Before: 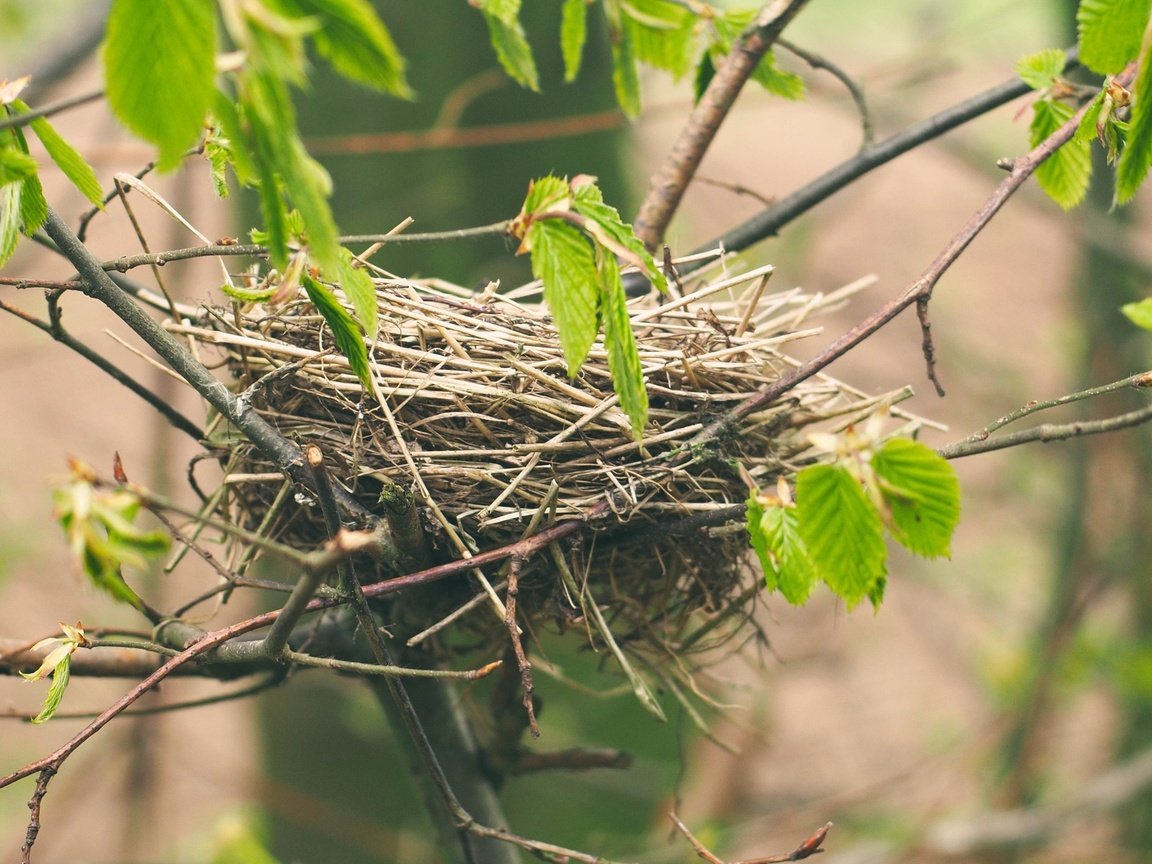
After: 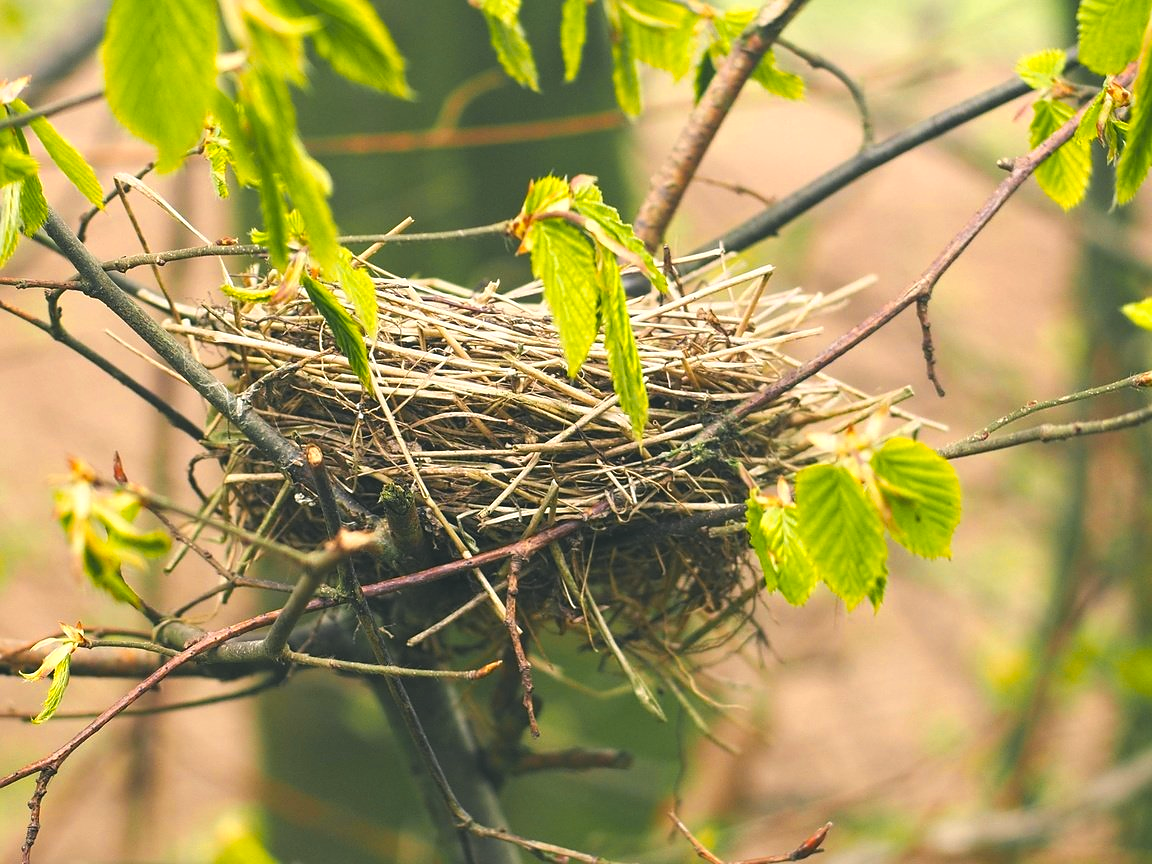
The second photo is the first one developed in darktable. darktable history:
exposure: black level correction -0.004, exposure 0.05 EV, compensate highlight preservation false
color zones: curves: ch0 [(0, 0.511) (0.143, 0.531) (0.286, 0.56) (0.429, 0.5) (0.571, 0.5) (0.714, 0.5) (0.857, 0.5) (1, 0.5)]; ch1 [(0, 0.525) (0.143, 0.705) (0.286, 0.715) (0.429, 0.35) (0.571, 0.35) (0.714, 0.35) (0.857, 0.4) (1, 0.4)]; ch2 [(0, 0.572) (0.143, 0.512) (0.286, 0.473) (0.429, 0.45) (0.571, 0.5) (0.714, 0.5) (0.857, 0.518) (1, 0.518)]
sharpen: radius 1.025
